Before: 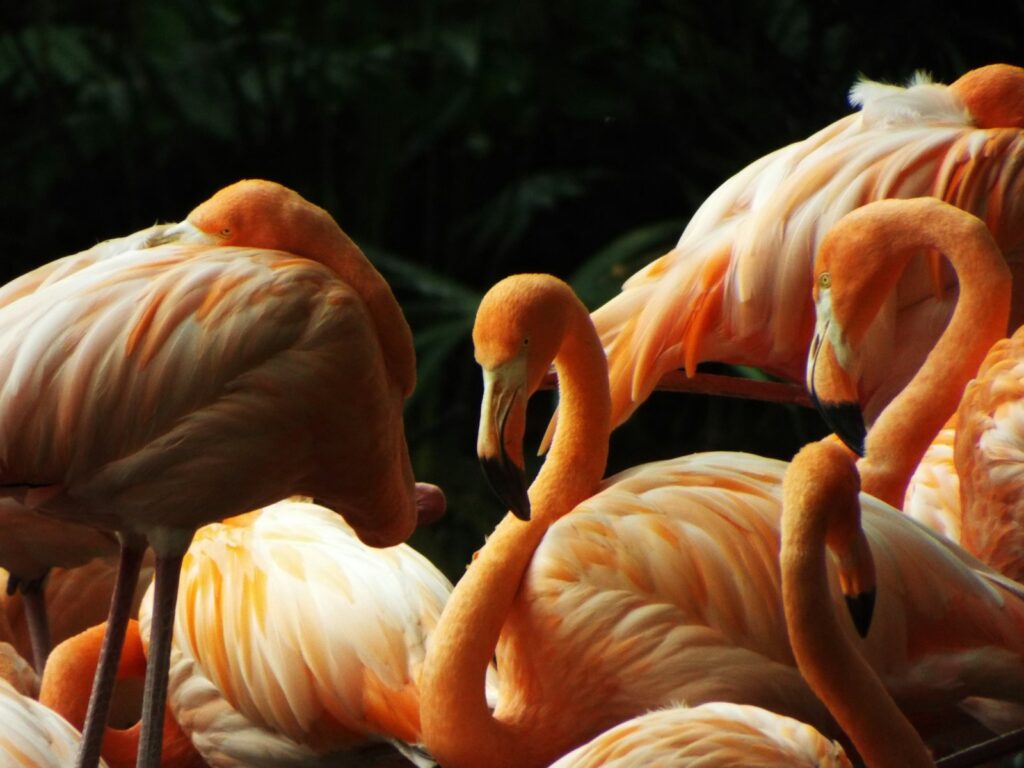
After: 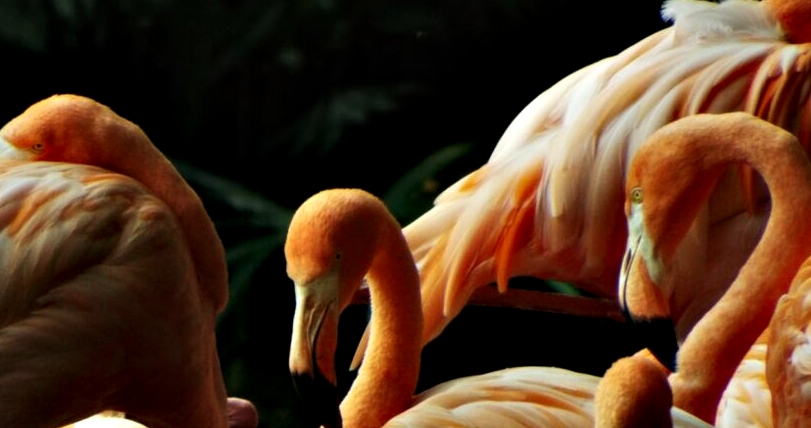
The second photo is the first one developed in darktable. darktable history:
exposure: exposure -0.56 EV, compensate exposure bias true, compensate highlight preservation false
contrast equalizer: octaves 7, y [[0.6 ×6], [0.55 ×6], [0 ×6], [0 ×6], [0 ×6]]
crop: left 18.423%, top 11.083%, right 2.29%, bottom 33.136%
